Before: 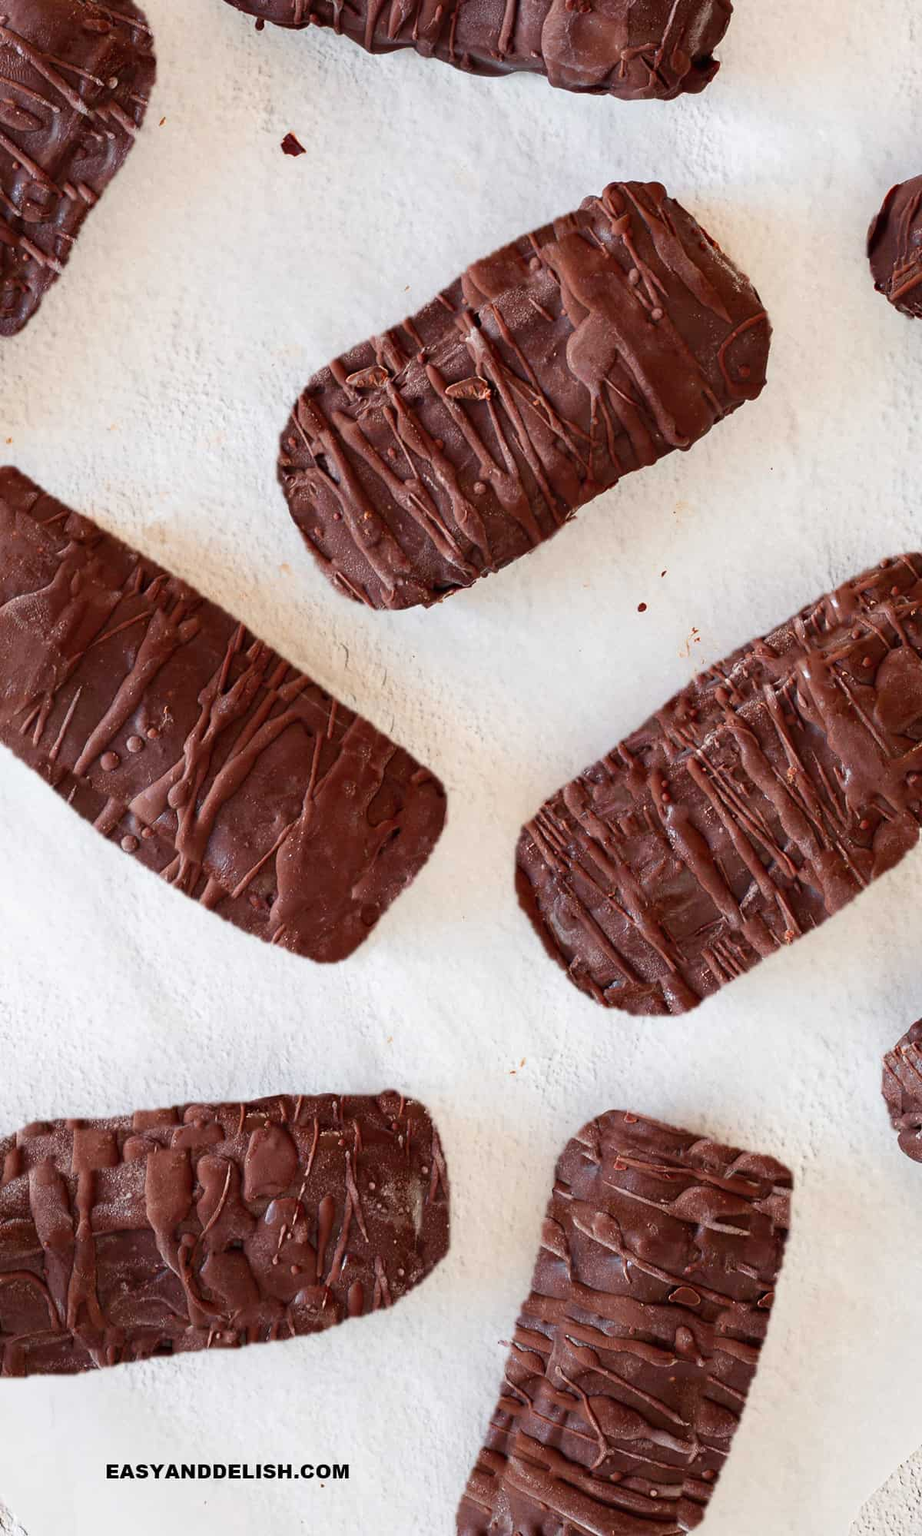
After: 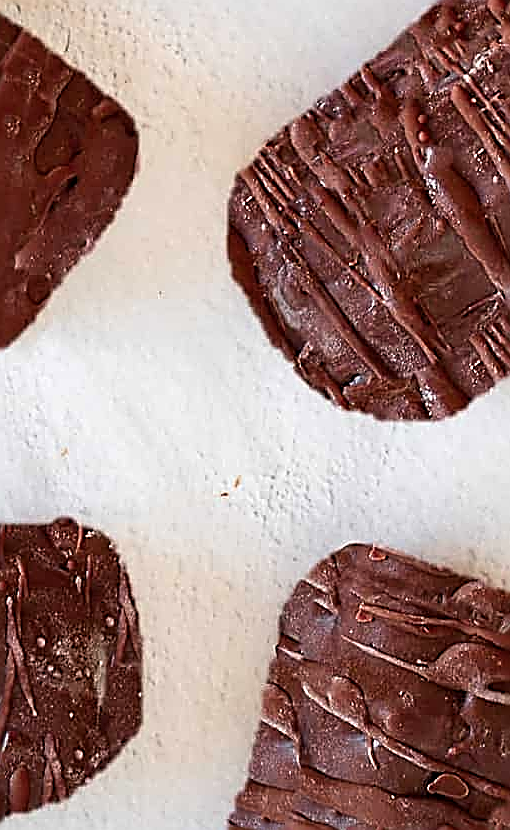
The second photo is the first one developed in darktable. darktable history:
crop: left 36.972%, top 45.084%, right 20.489%, bottom 13.358%
color balance rgb: shadows lift › chroma 0.805%, shadows lift › hue 111.07°, perceptual saturation grading › global saturation -0.738%, global vibrance 20%
sharpen: amount 1.849
